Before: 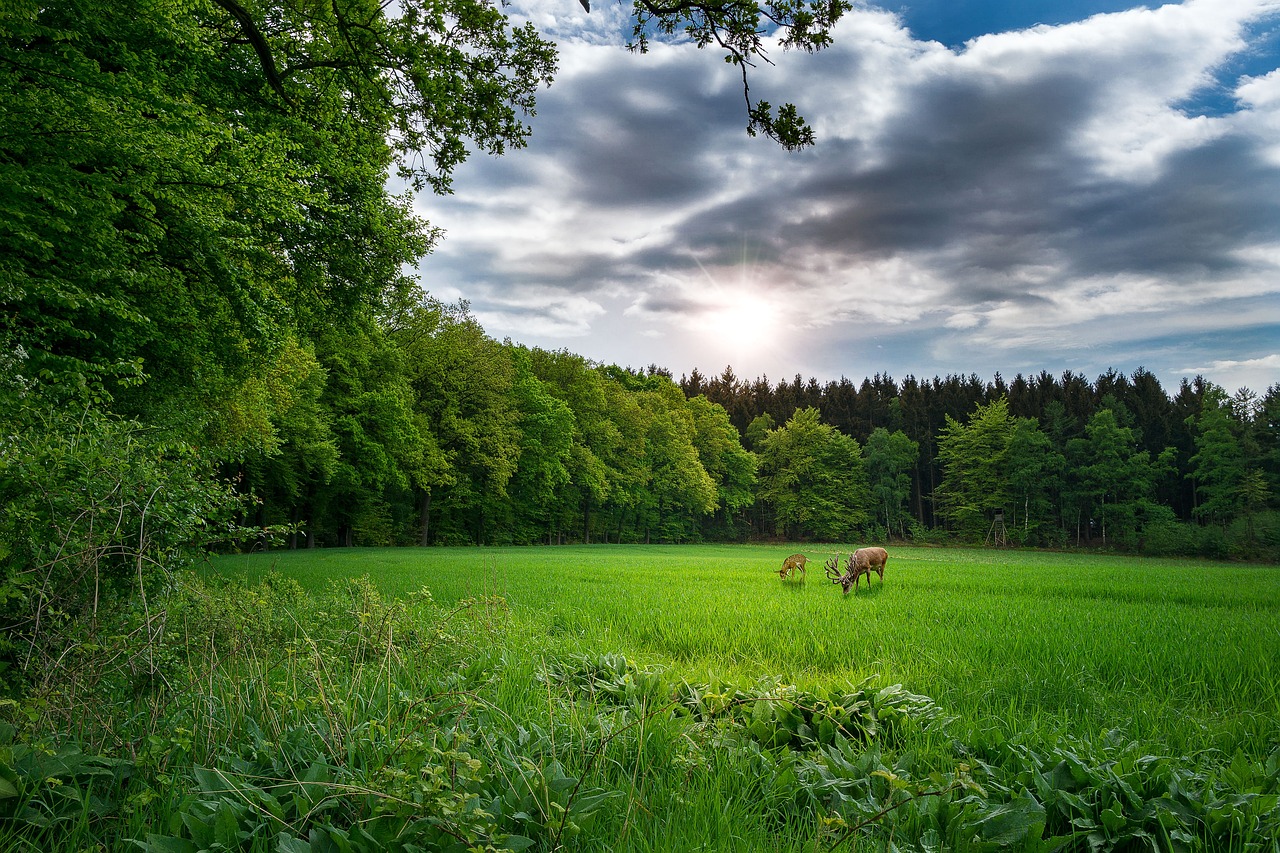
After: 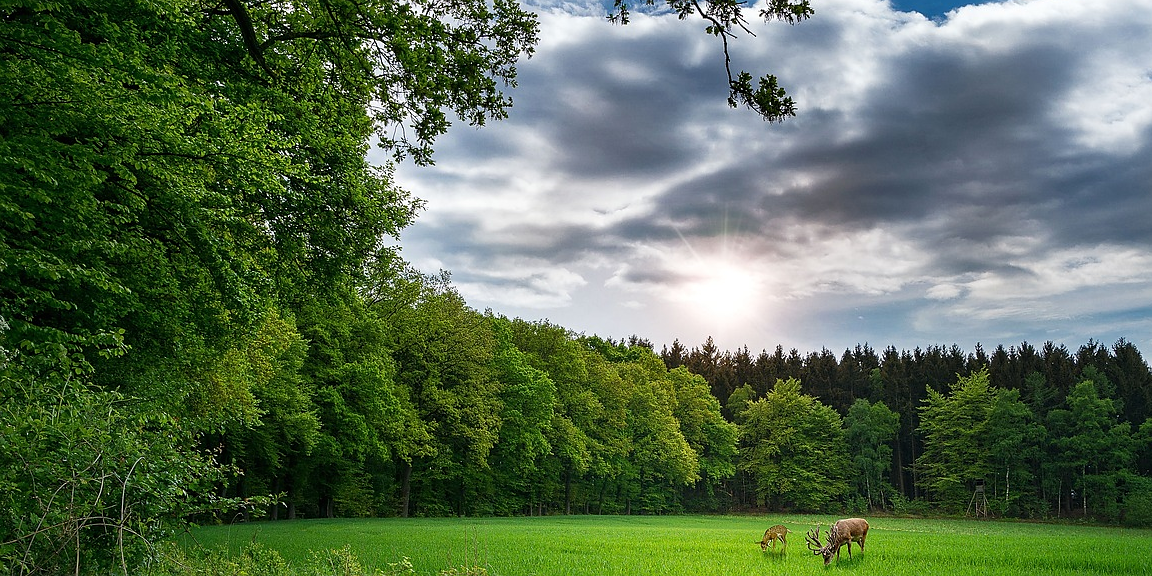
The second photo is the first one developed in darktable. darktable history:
exposure: black level correction 0, compensate exposure bias true, compensate highlight preservation false
sharpen: radius 1, threshold 1
crop: left 1.509%, top 3.452%, right 7.696%, bottom 28.452%
